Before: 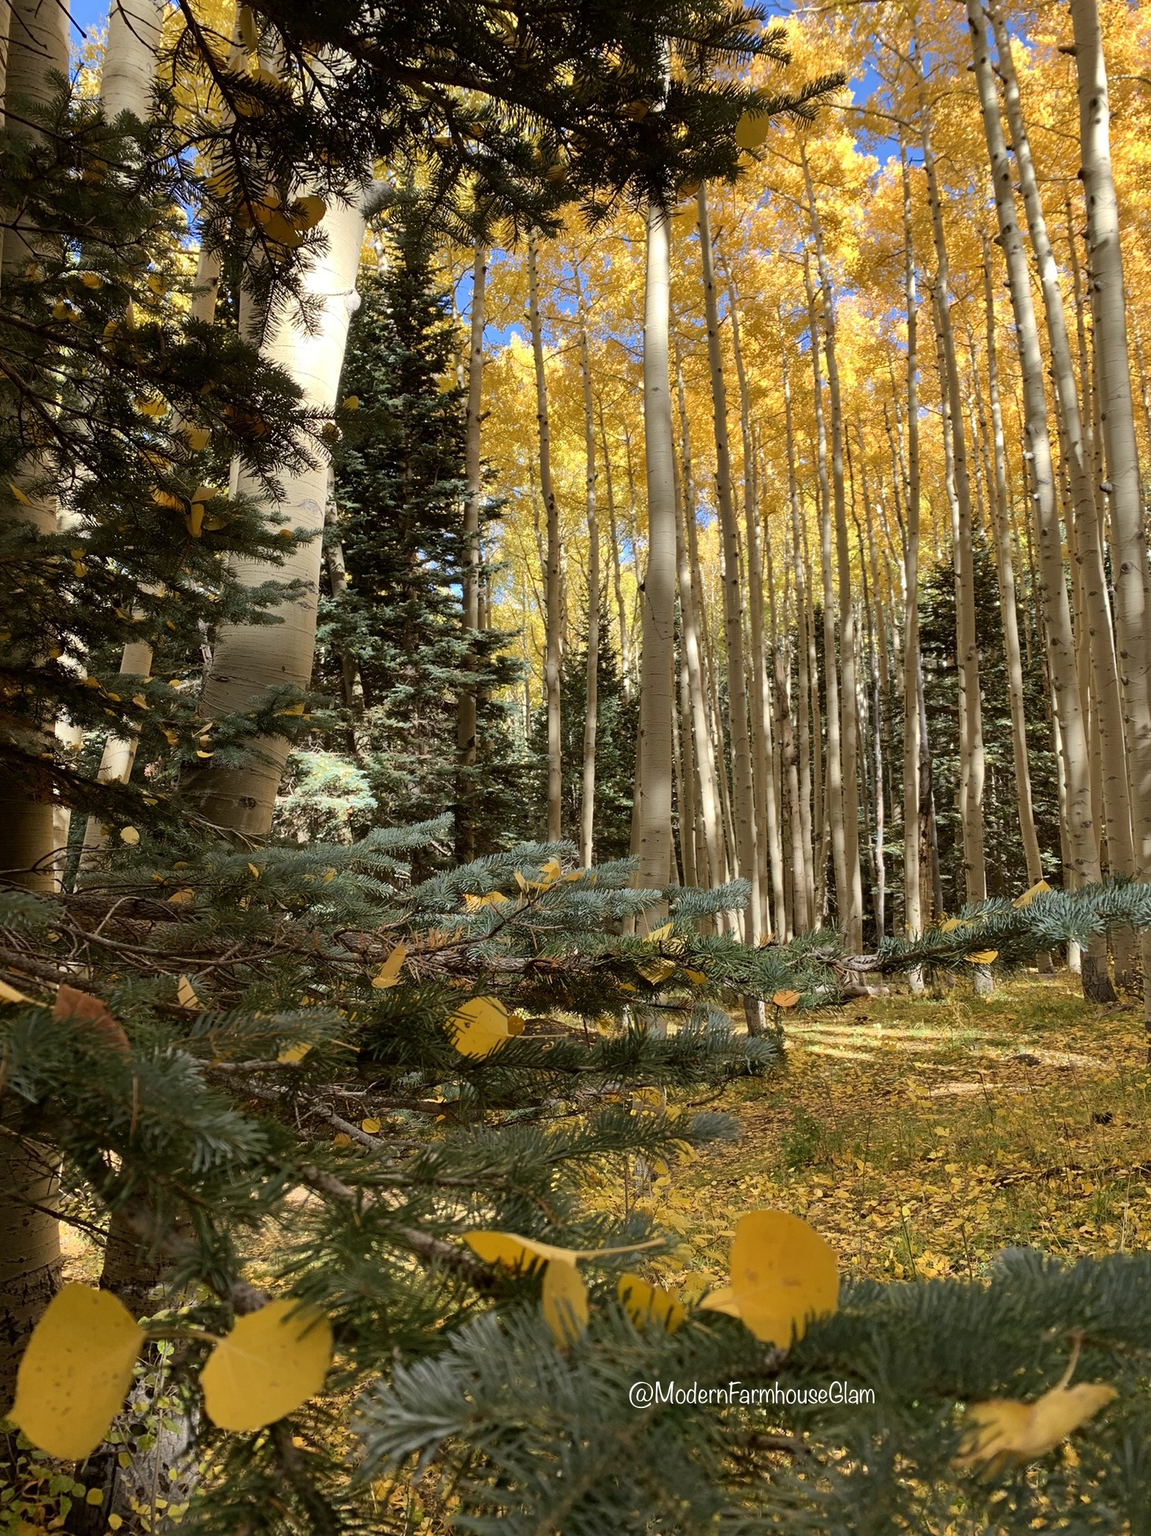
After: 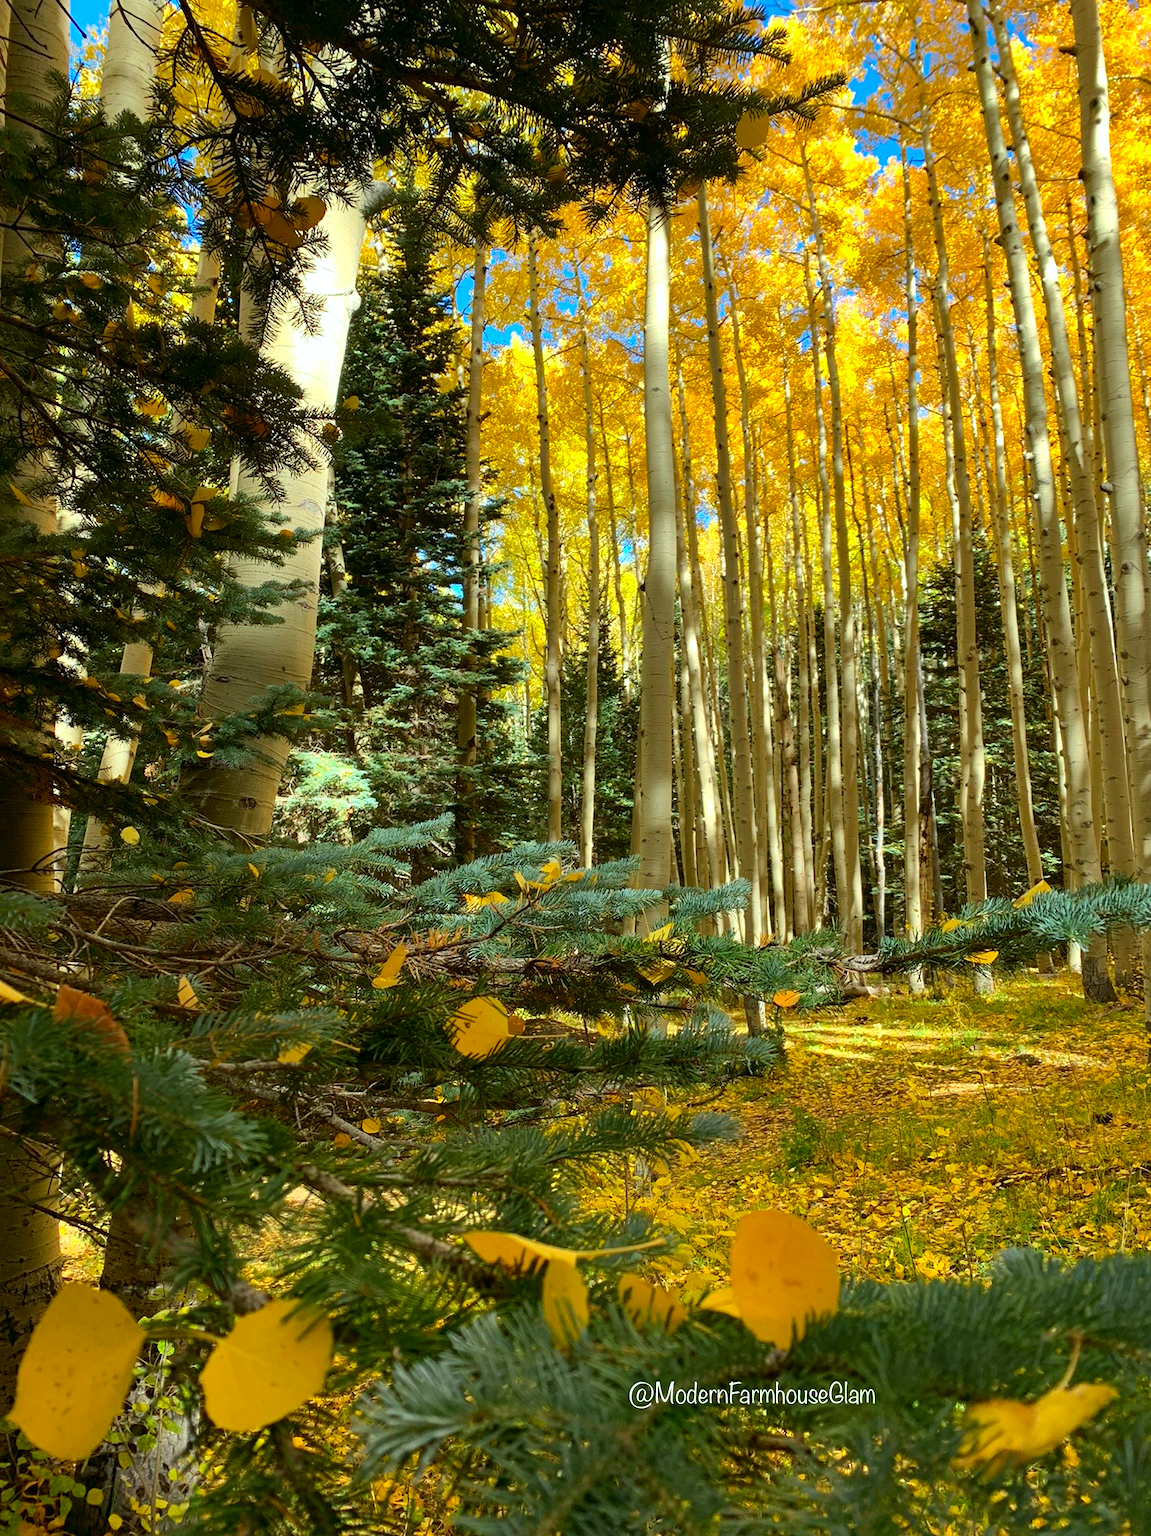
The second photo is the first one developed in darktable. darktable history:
color correction: highlights a* -7.33, highlights b* 1.01, shadows a* -3.44, saturation 1.4
exposure: exposure 0.255 EV, compensate highlight preservation false
